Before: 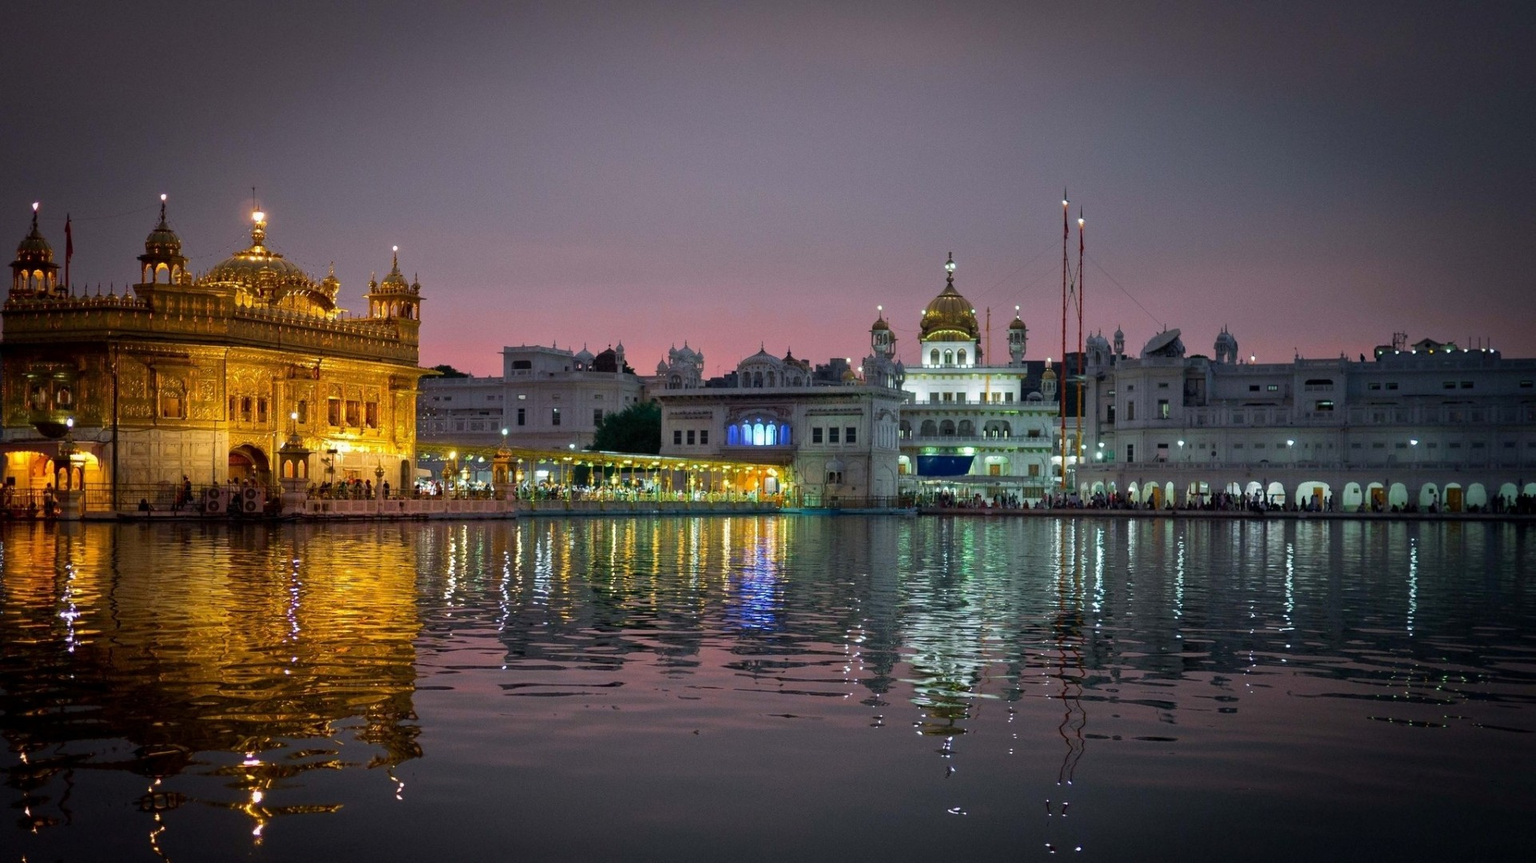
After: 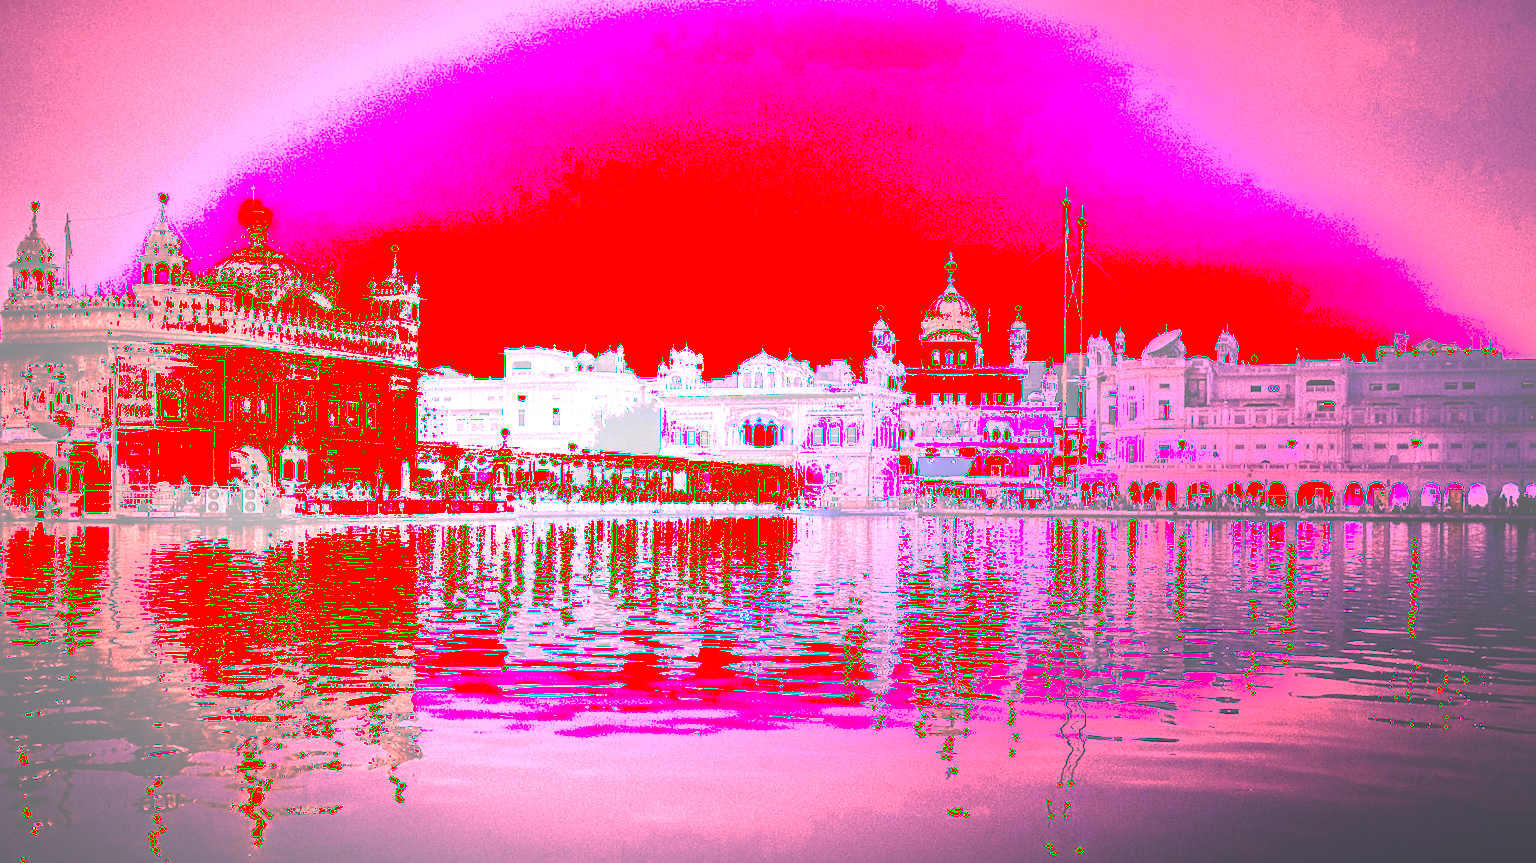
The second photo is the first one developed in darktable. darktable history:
white balance: red 4.26, blue 1.802
color correction: highlights b* 3
local contrast: on, module defaults
crop and rotate: left 0.126%
rgb curve: curves: ch0 [(0, 0.186) (0.314, 0.284) (0.576, 0.466) (0.805, 0.691) (0.936, 0.886)]; ch1 [(0, 0.186) (0.314, 0.284) (0.581, 0.534) (0.771, 0.746) (0.936, 0.958)]; ch2 [(0, 0.216) (0.275, 0.39) (1, 1)], mode RGB, independent channels, compensate middle gray true, preserve colors none
color balance rgb: shadows lift › luminance -20%, power › hue 72.24°, highlights gain › luminance 15%, global offset › hue 171.6°, perceptual saturation grading › highlights -30%, perceptual saturation grading › shadows 20%, global vibrance 30%, contrast 10%
sharpen: on, module defaults
base curve: curves: ch0 [(0, 0) (0.595, 0.418) (1, 1)], preserve colors none
